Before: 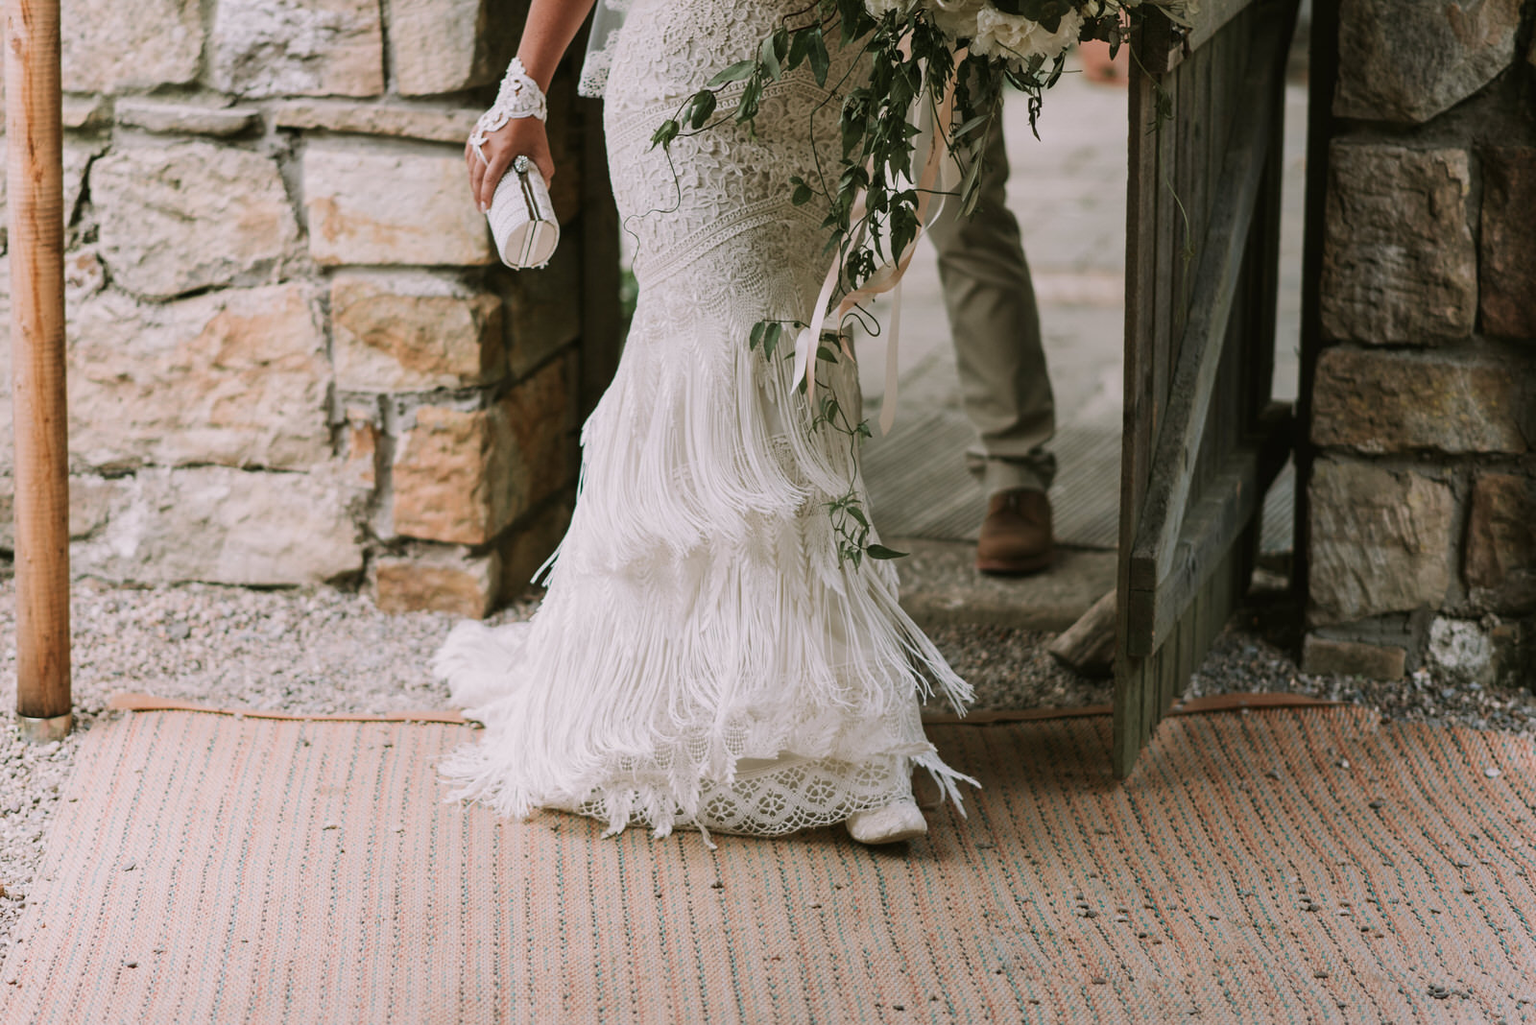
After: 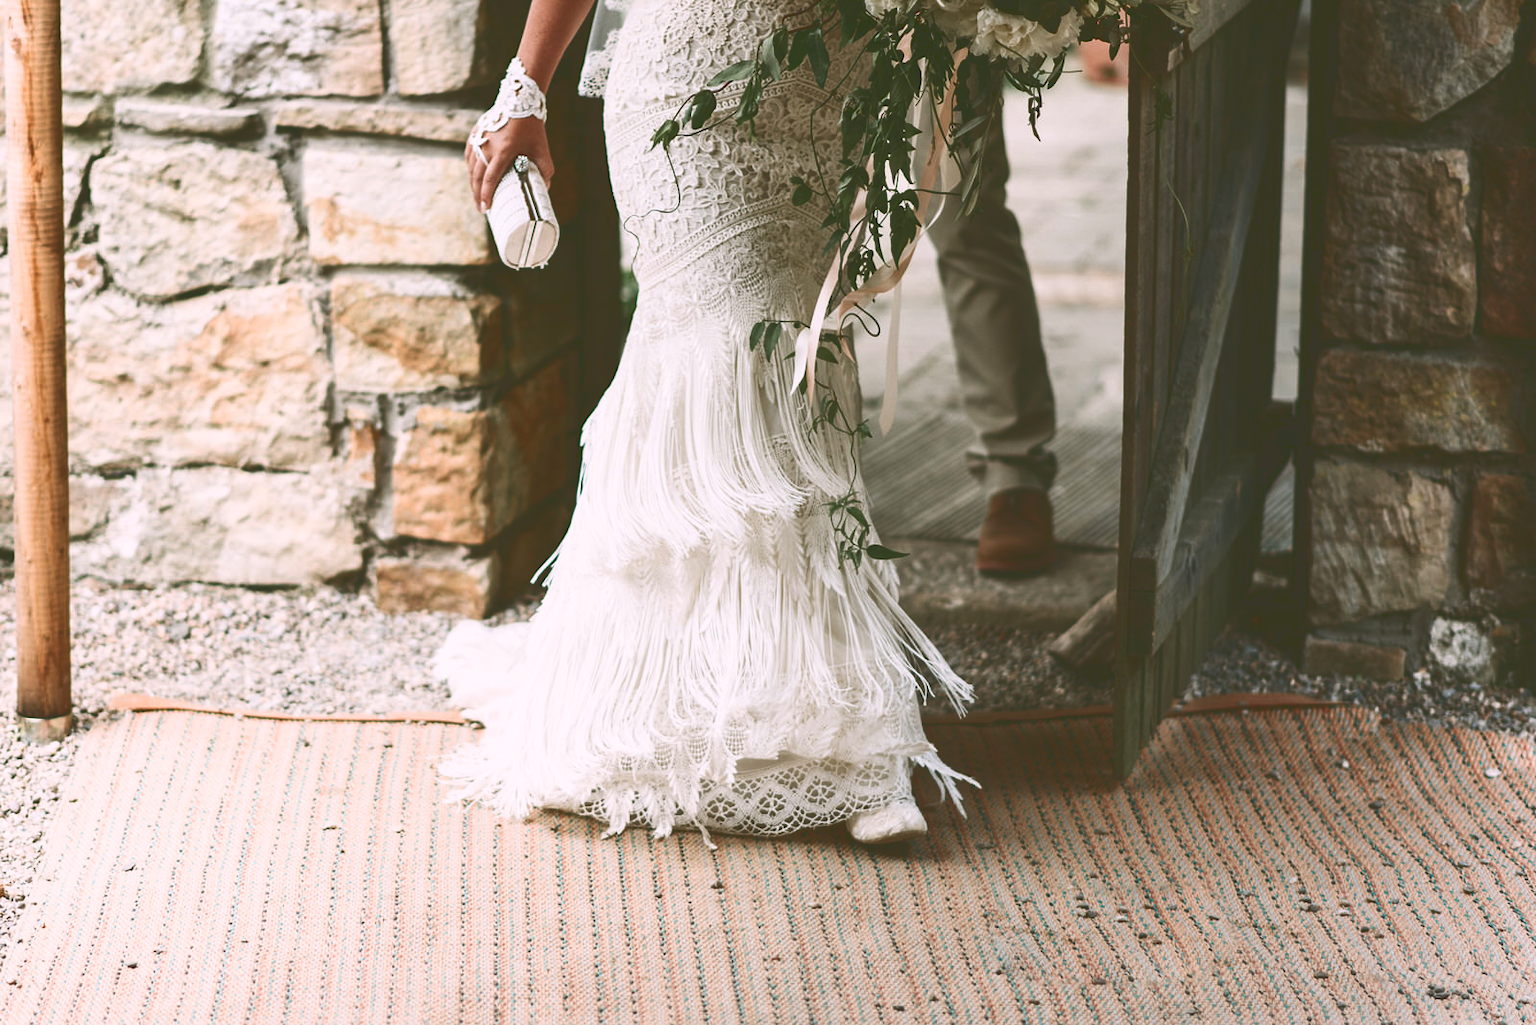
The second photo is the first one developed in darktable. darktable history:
base curve: curves: ch0 [(0, 0.036) (0.007, 0.037) (0.604, 0.887) (1, 1)]
